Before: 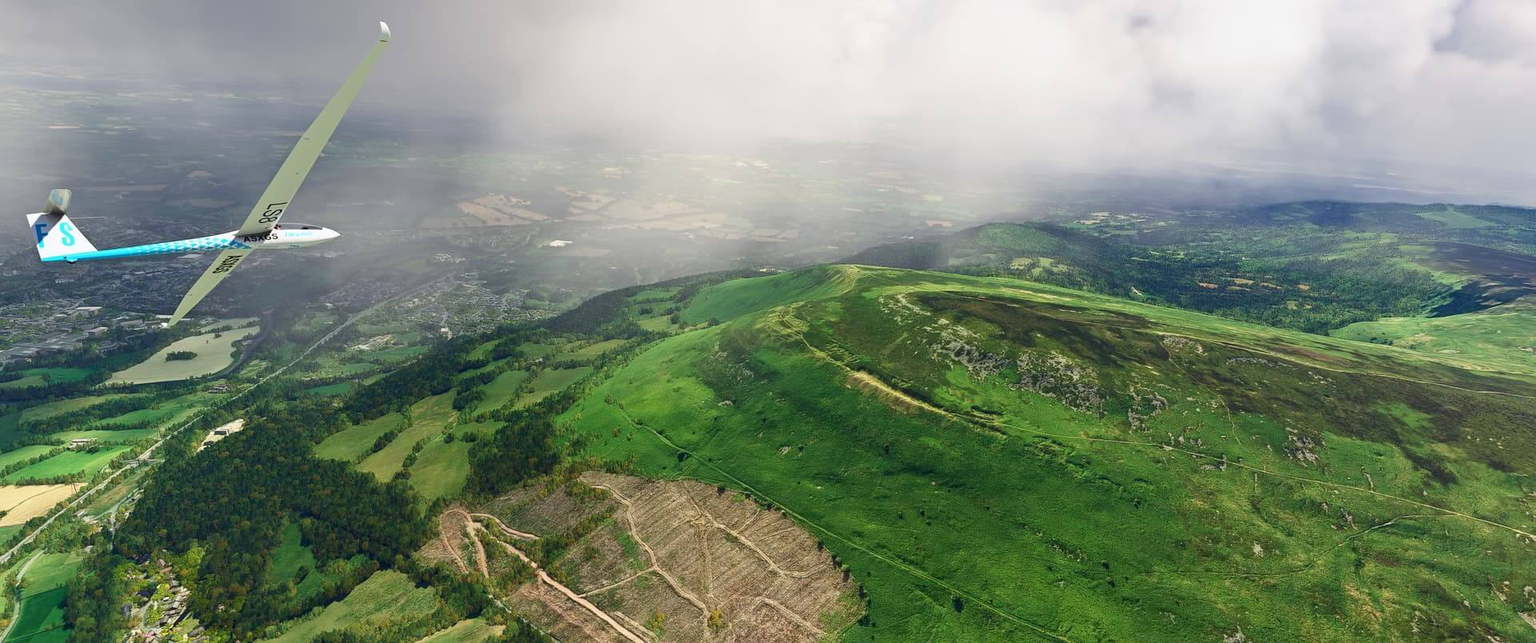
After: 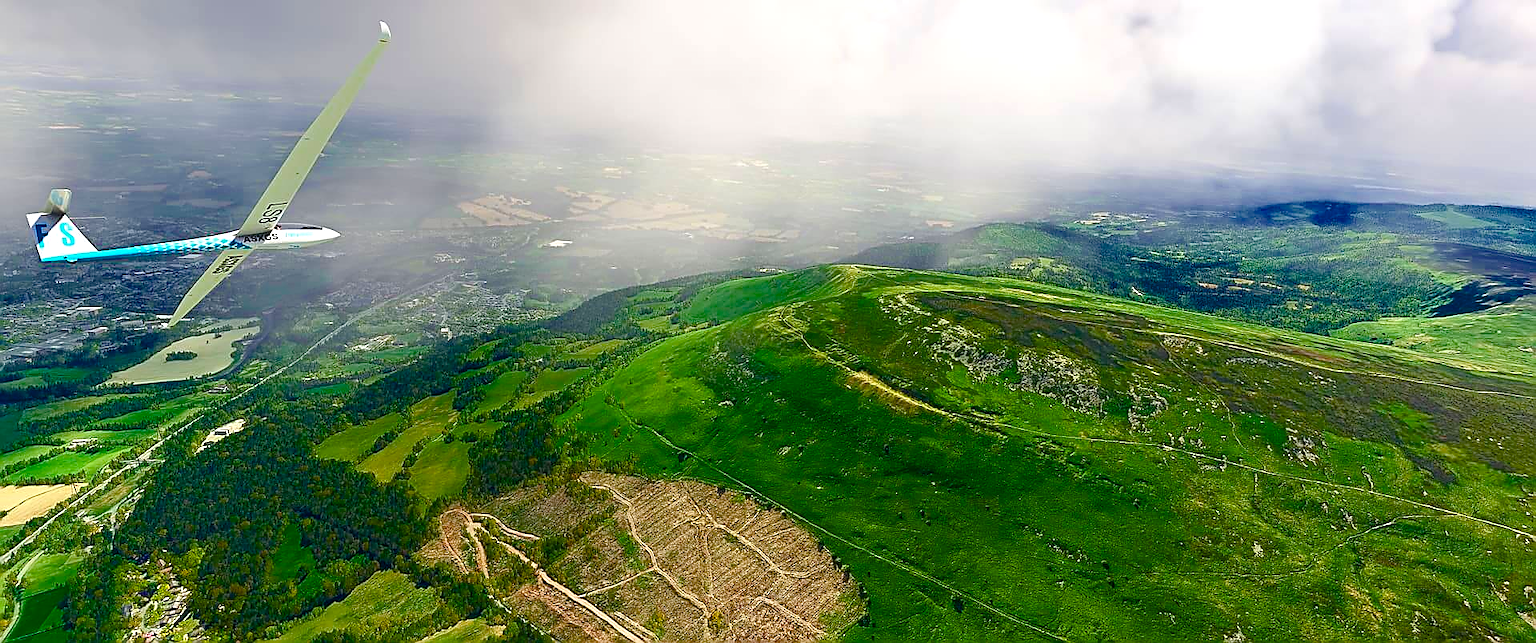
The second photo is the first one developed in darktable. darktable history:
sharpen: radius 1.38, amount 1.248, threshold 0.603
color balance rgb: perceptual saturation grading › global saturation 34.878%, perceptual saturation grading › highlights -25.442%, perceptual saturation grading › shadows 49.256%, perceptual brilliance grading › global brilliance 10.356%, perceptual brilliance grading › shadows 15.277%, global vibrance 16.56%, saturation formula JzAzBz (2021)
